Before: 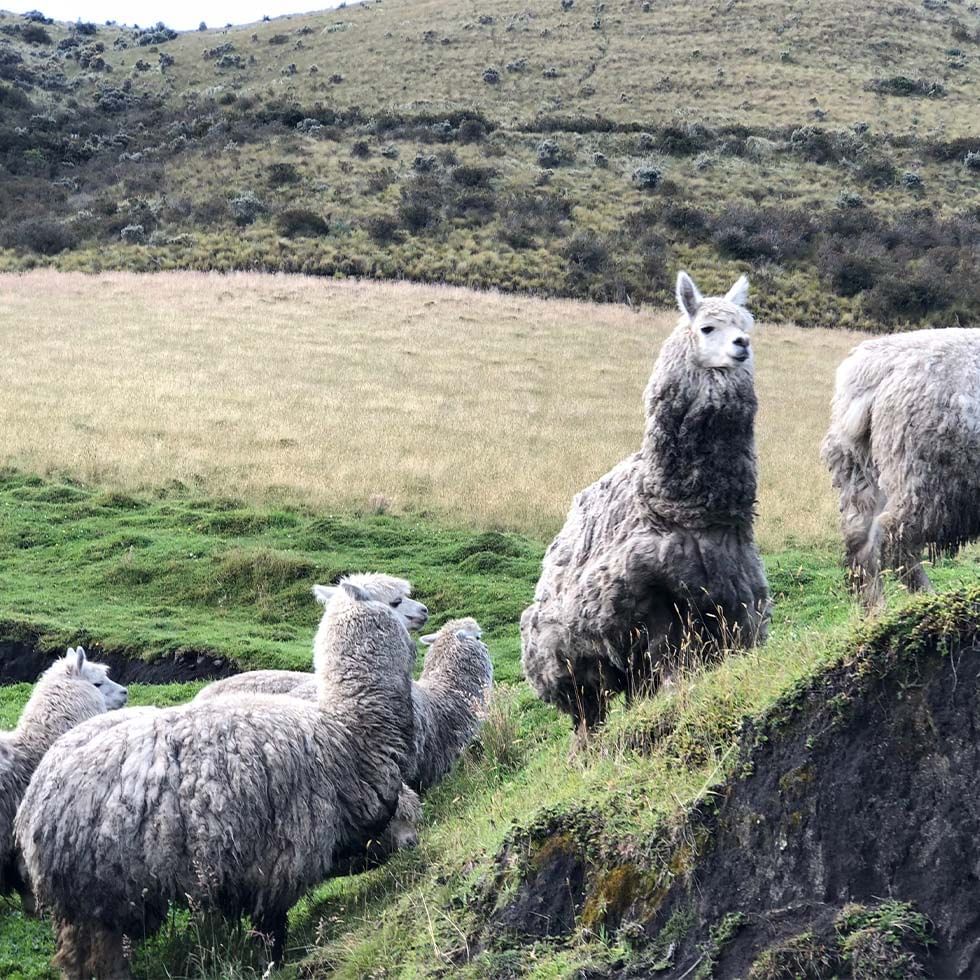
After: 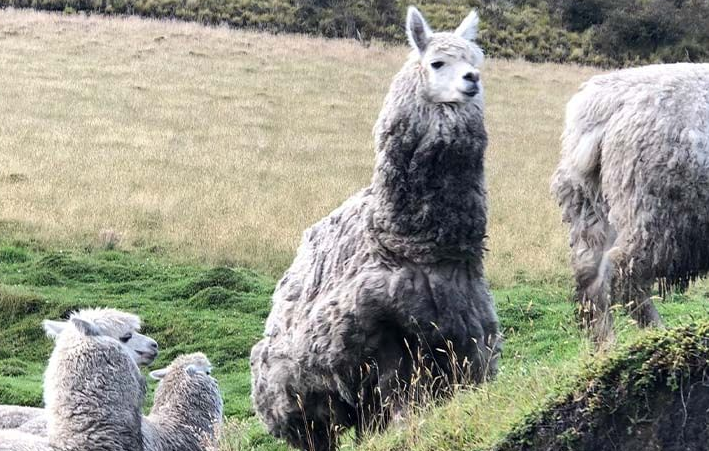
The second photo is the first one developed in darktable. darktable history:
crop and rotate: left 27.584%, top 27.11%, bottom 26.868%
